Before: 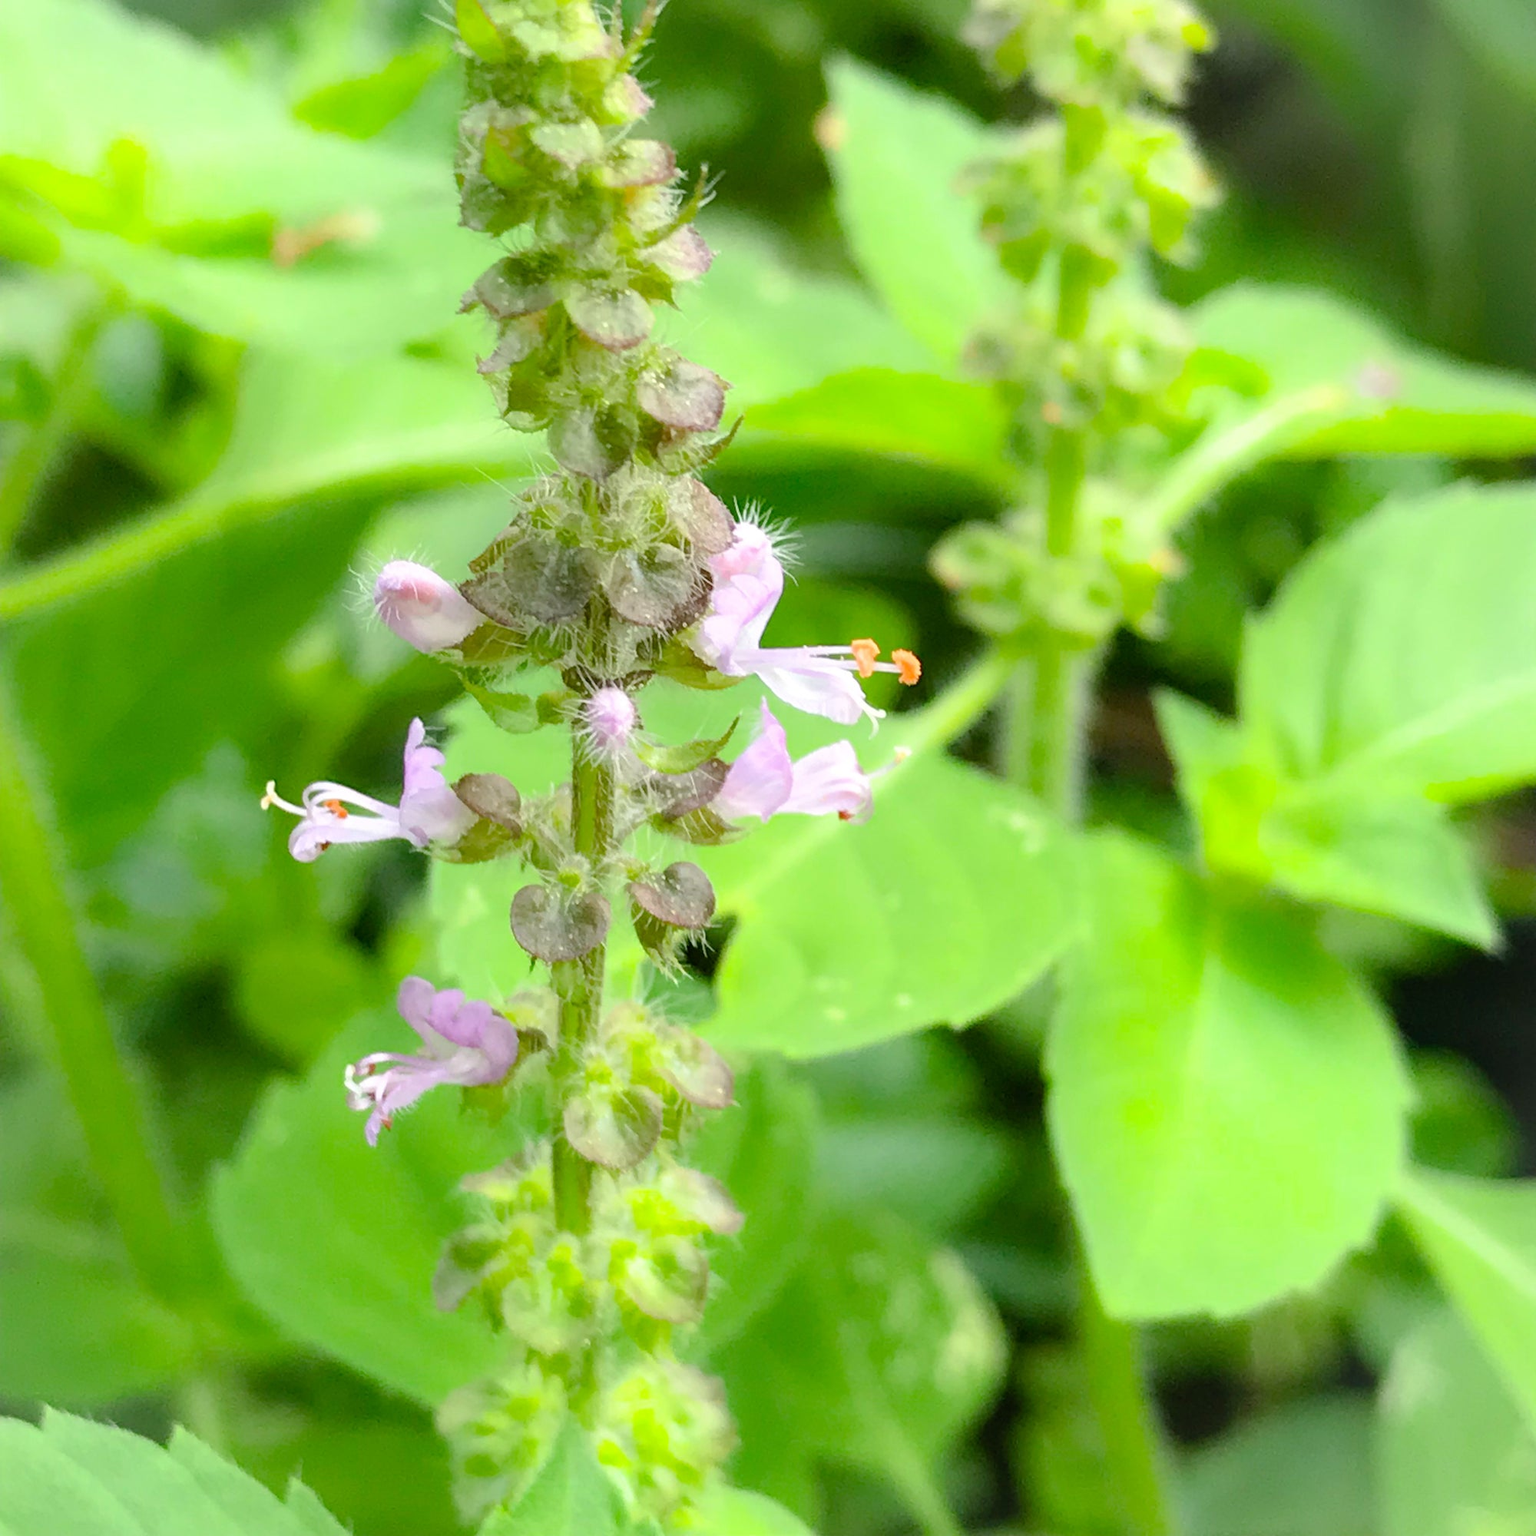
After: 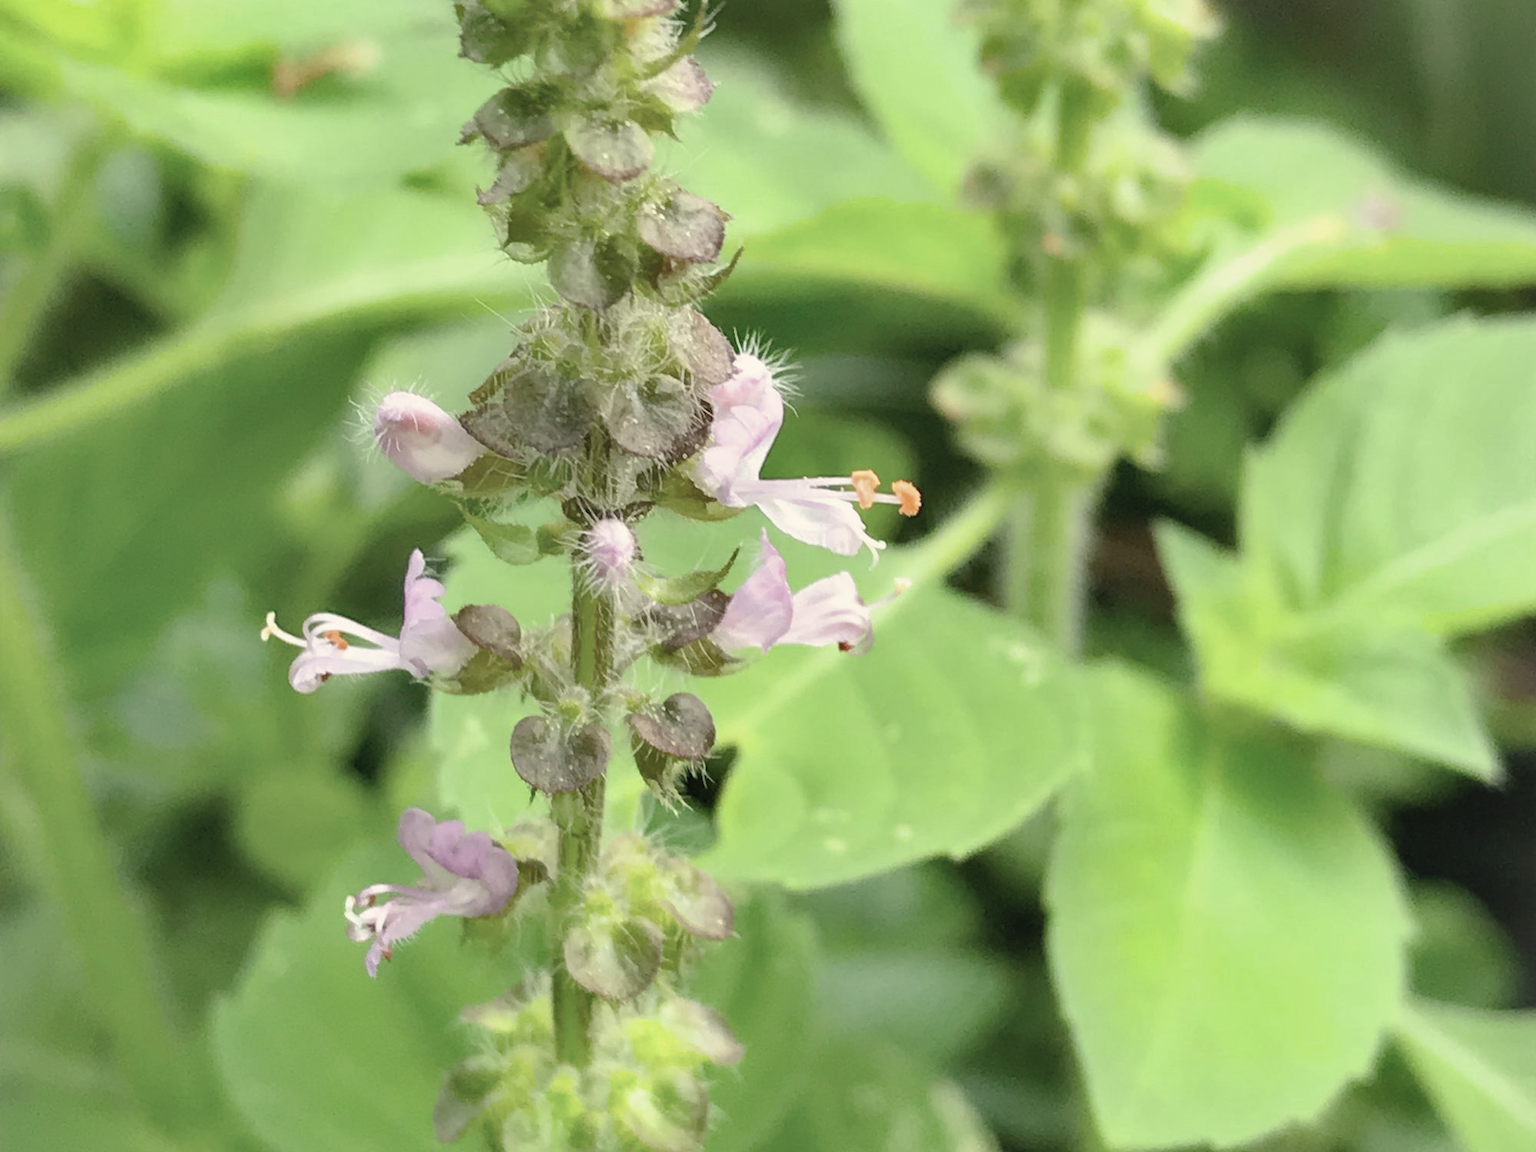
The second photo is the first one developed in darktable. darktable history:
white balance: red 1.029, blue 0.92
shadows and highlights: soften with gaussian
contrast brightness saturation: contrast -0.05, saturation -0.41
crop: top 11.038%, bottom 13.962%
